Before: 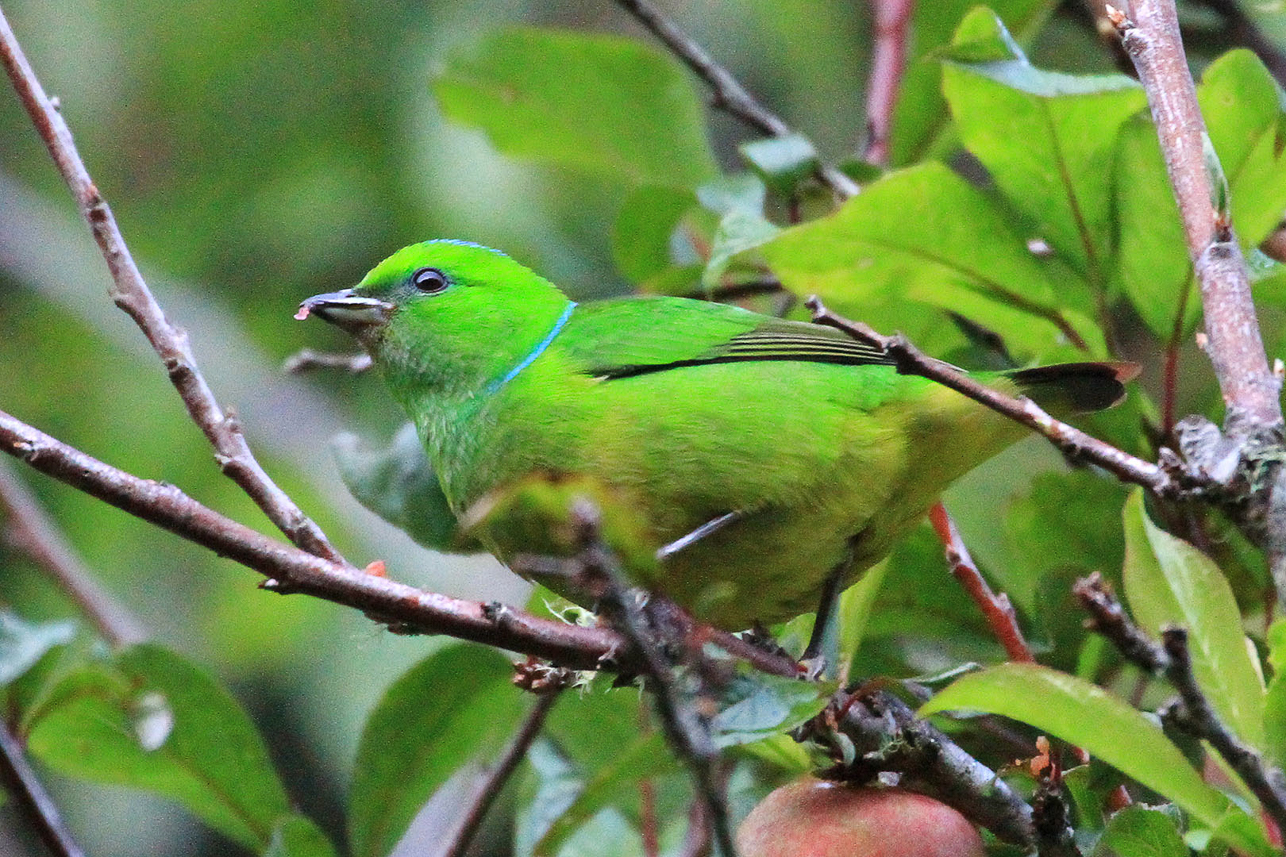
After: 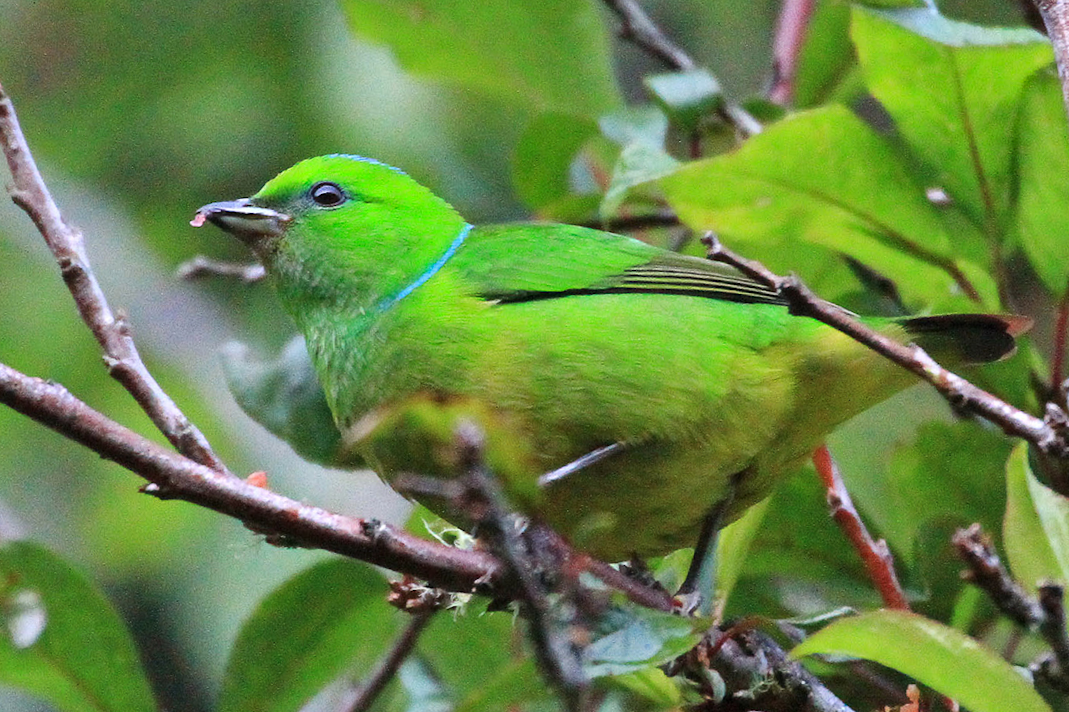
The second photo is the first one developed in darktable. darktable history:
shadows and highlights: radius 108.52, shadows 23.73, highlights -59.32, low approximation 0.01, soften with gaussian
crop and rotate: angle -3.27°, left 5.211%, top 5.211%, right 4.607%, bottom 4.607%
